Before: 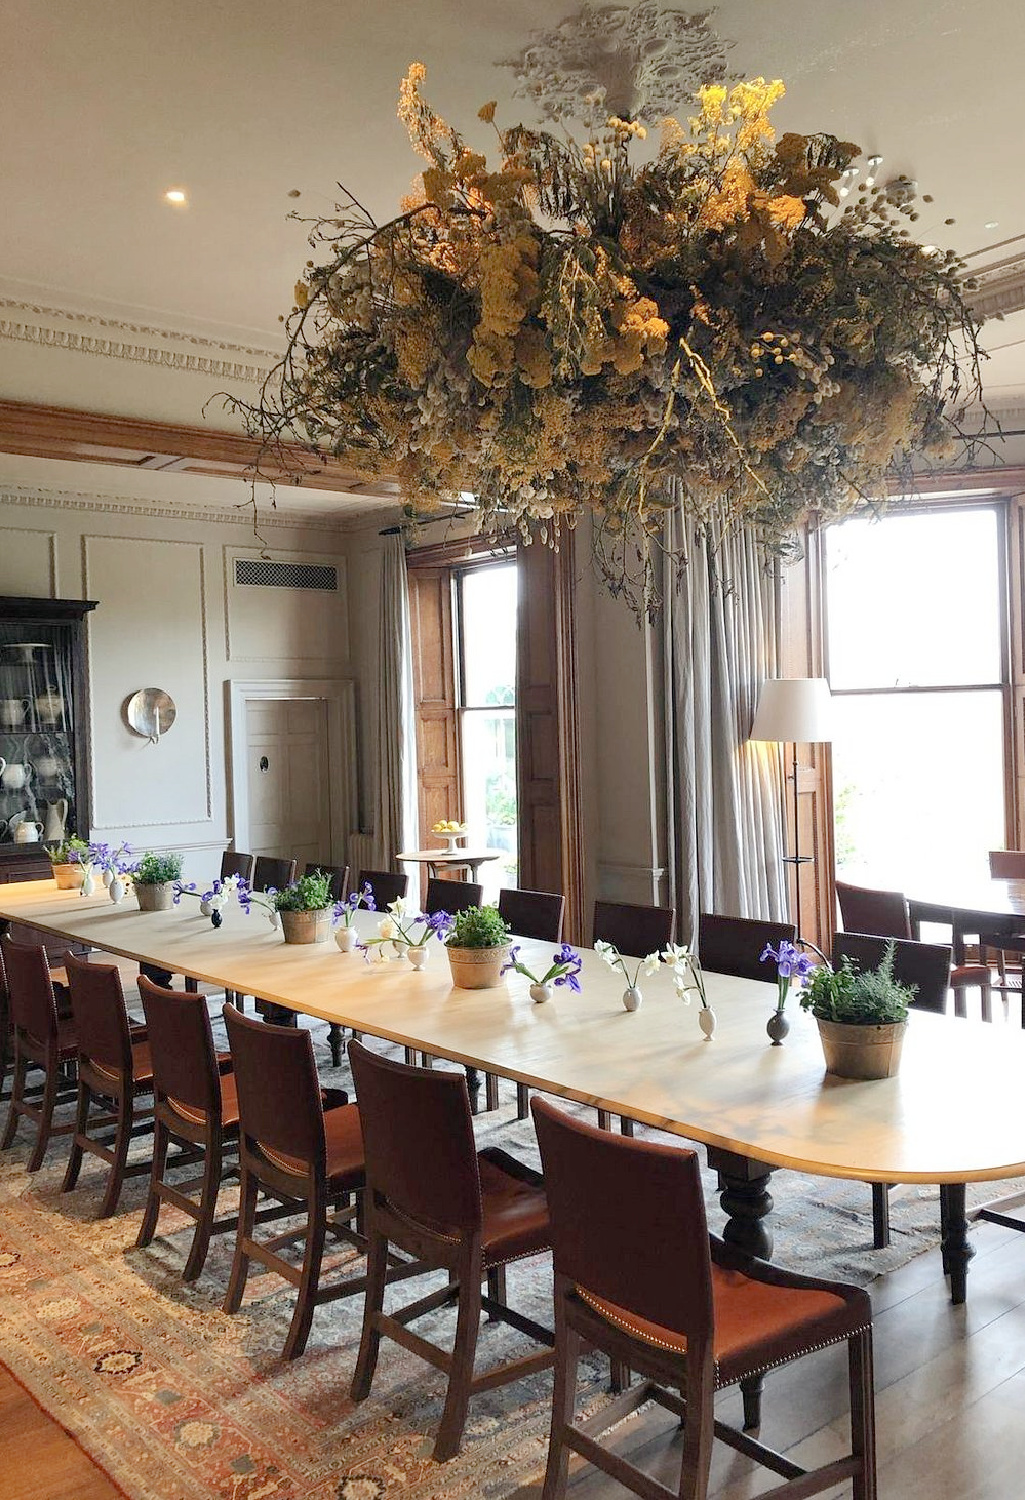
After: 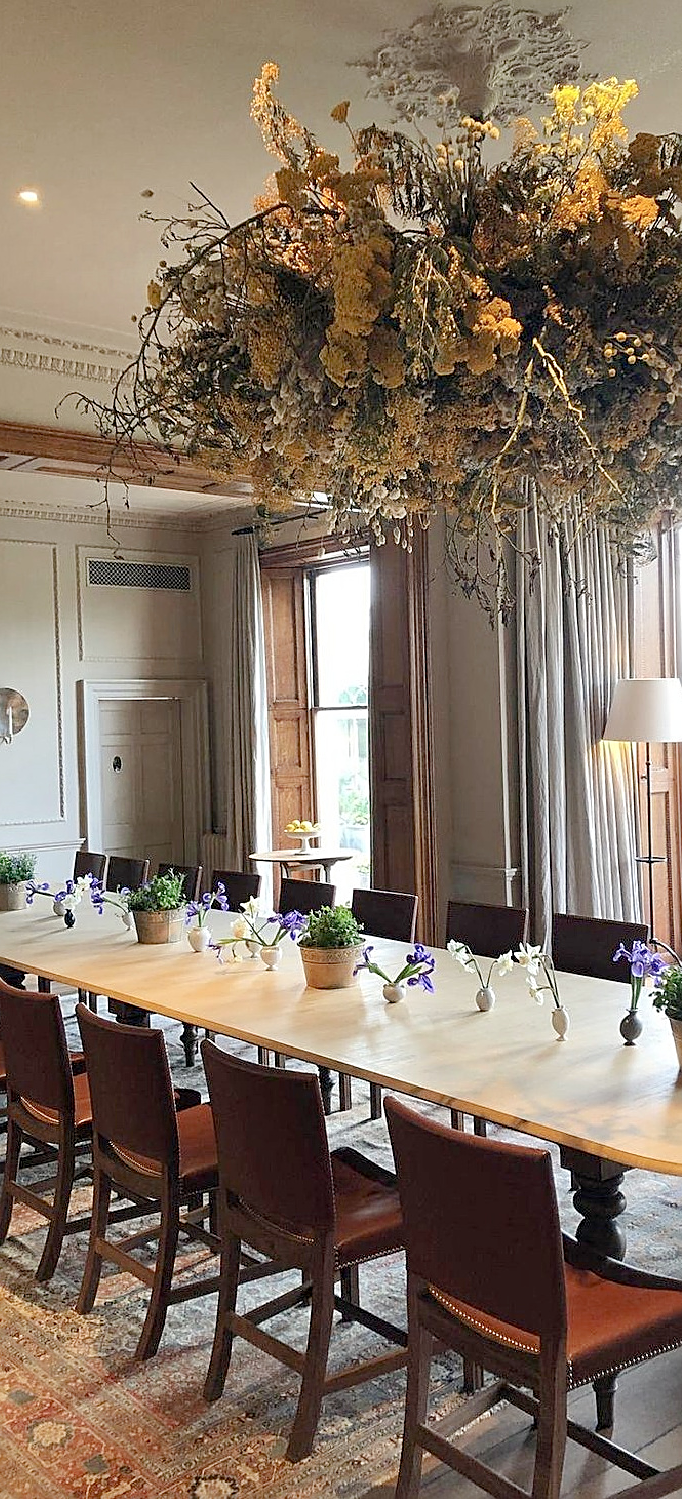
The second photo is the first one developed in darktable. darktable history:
sharpen: amount 0.592
crop and rotate: left 14.397%, right 18.971%
